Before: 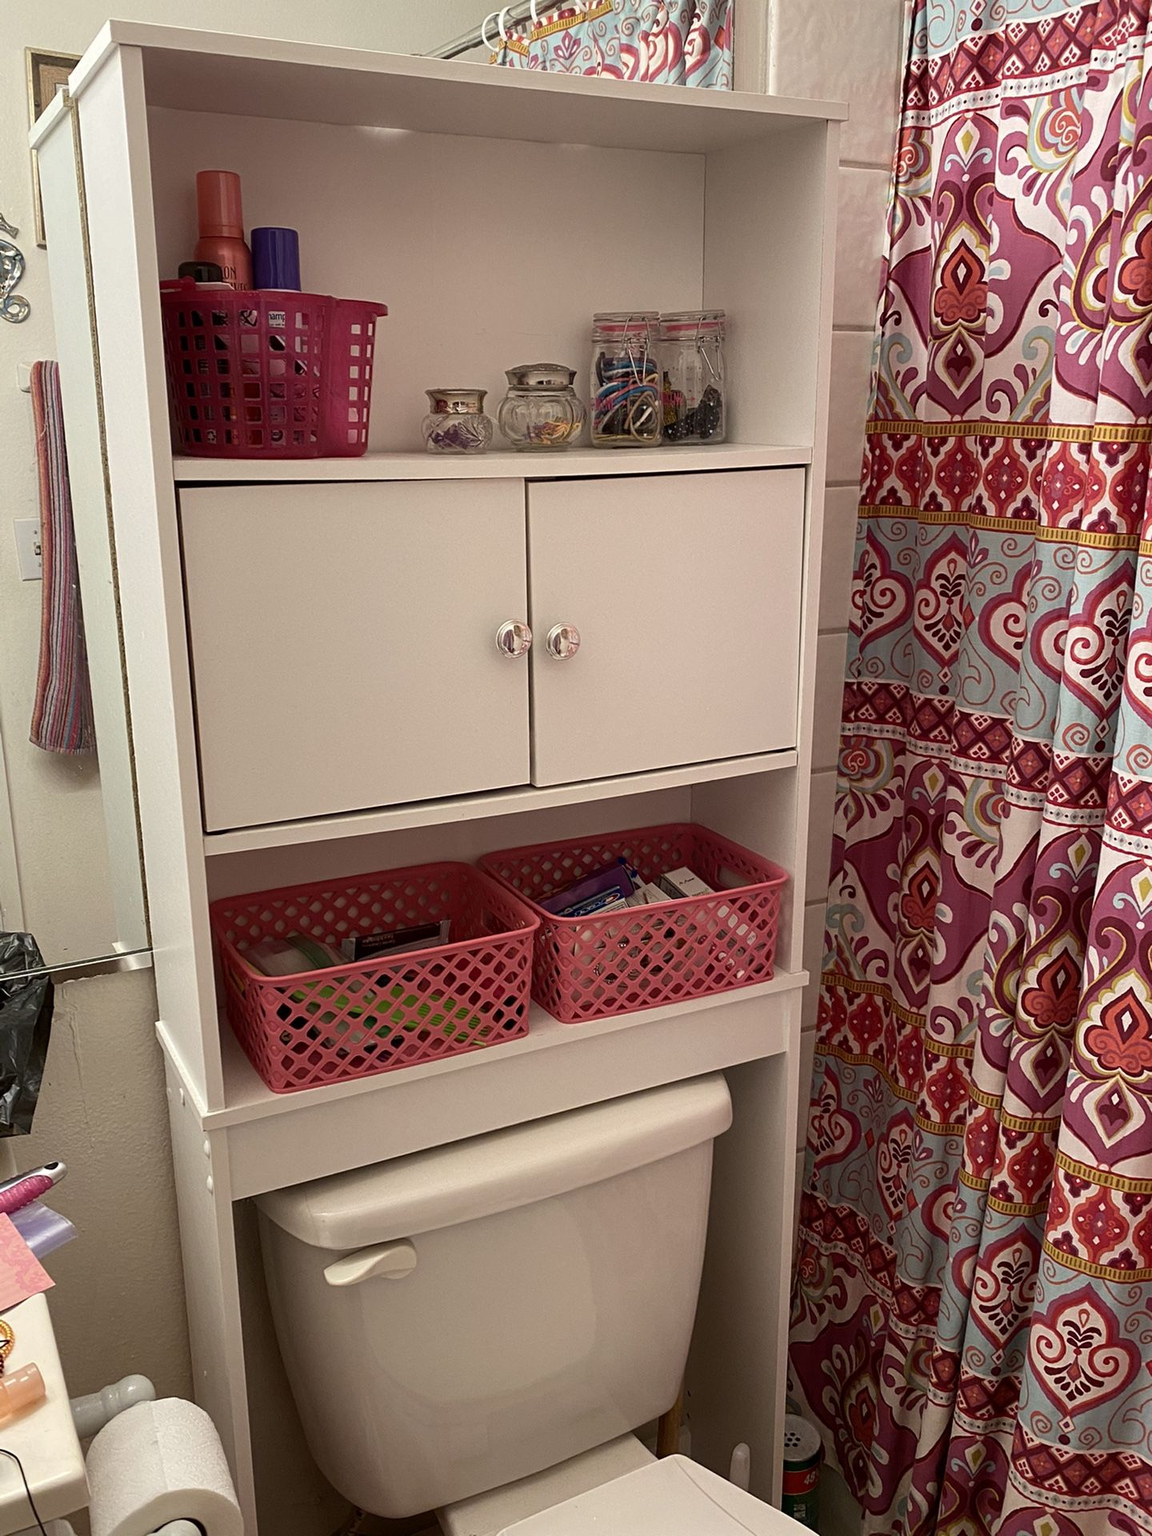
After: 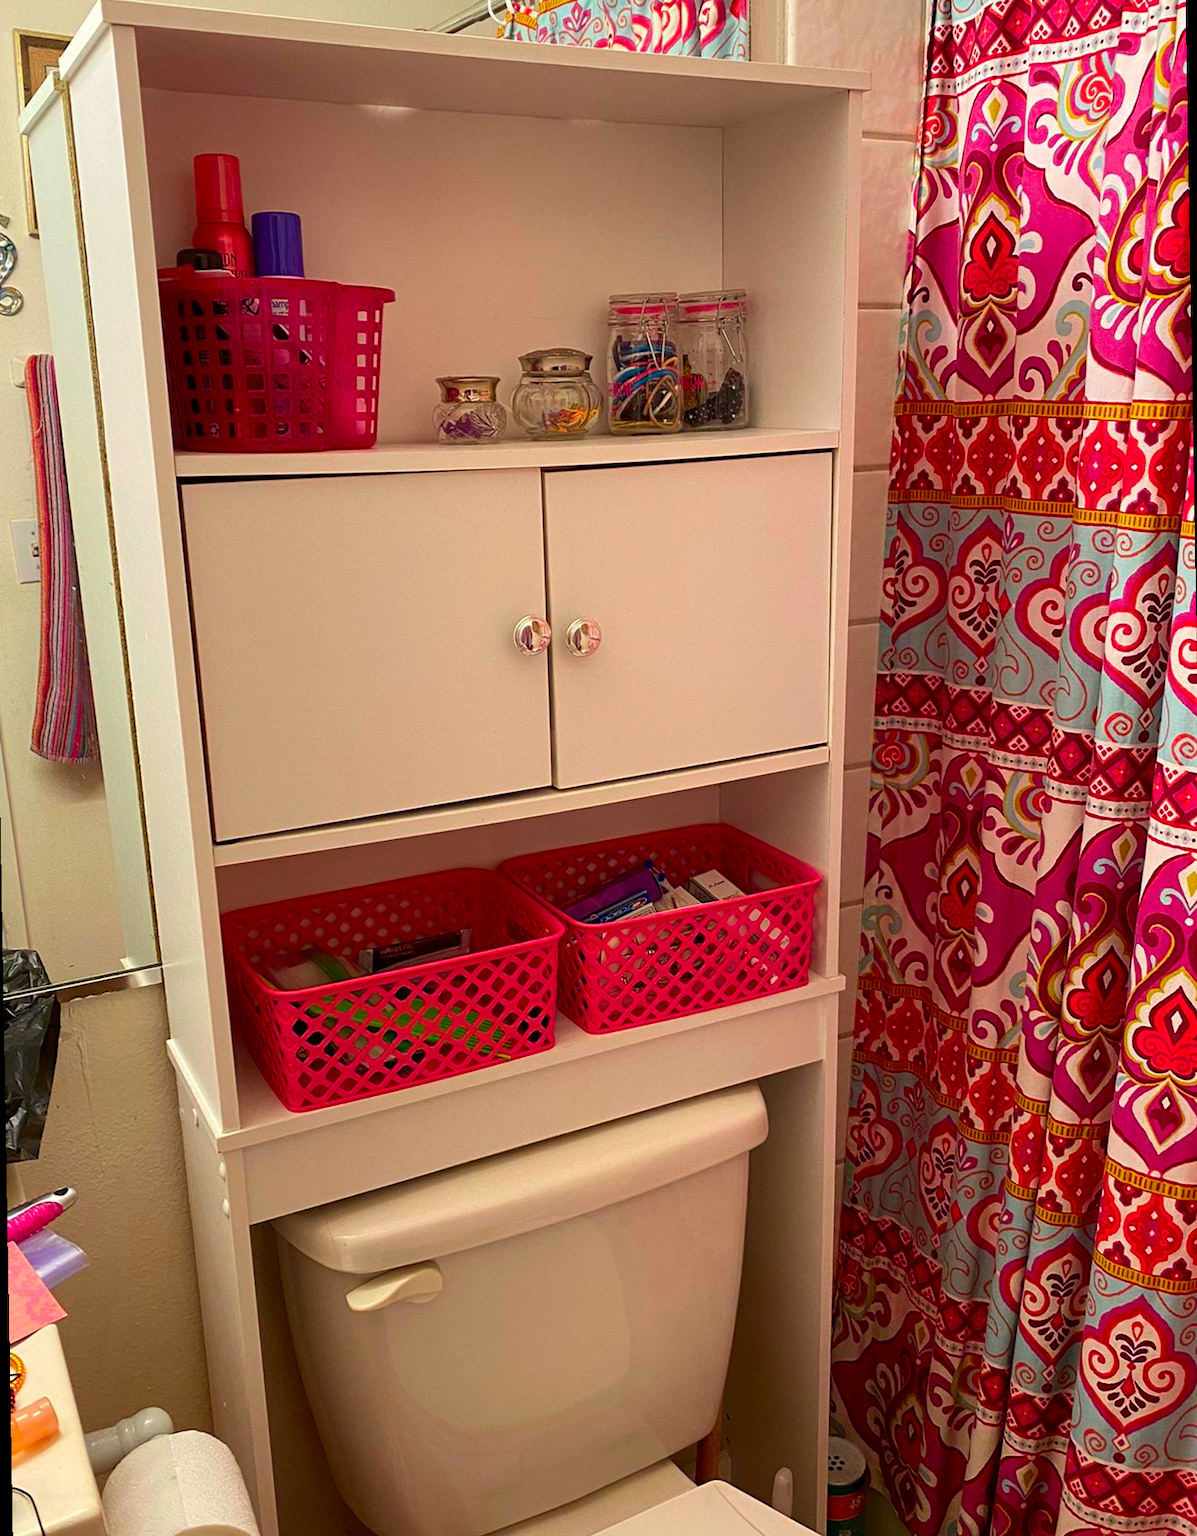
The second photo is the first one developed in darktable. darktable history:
color correction: saturation 1.8
rotate and perspective: rotation -1°, crop left 0.011, crop right 0.989, crop top 0.025, crop bottom 0.975
